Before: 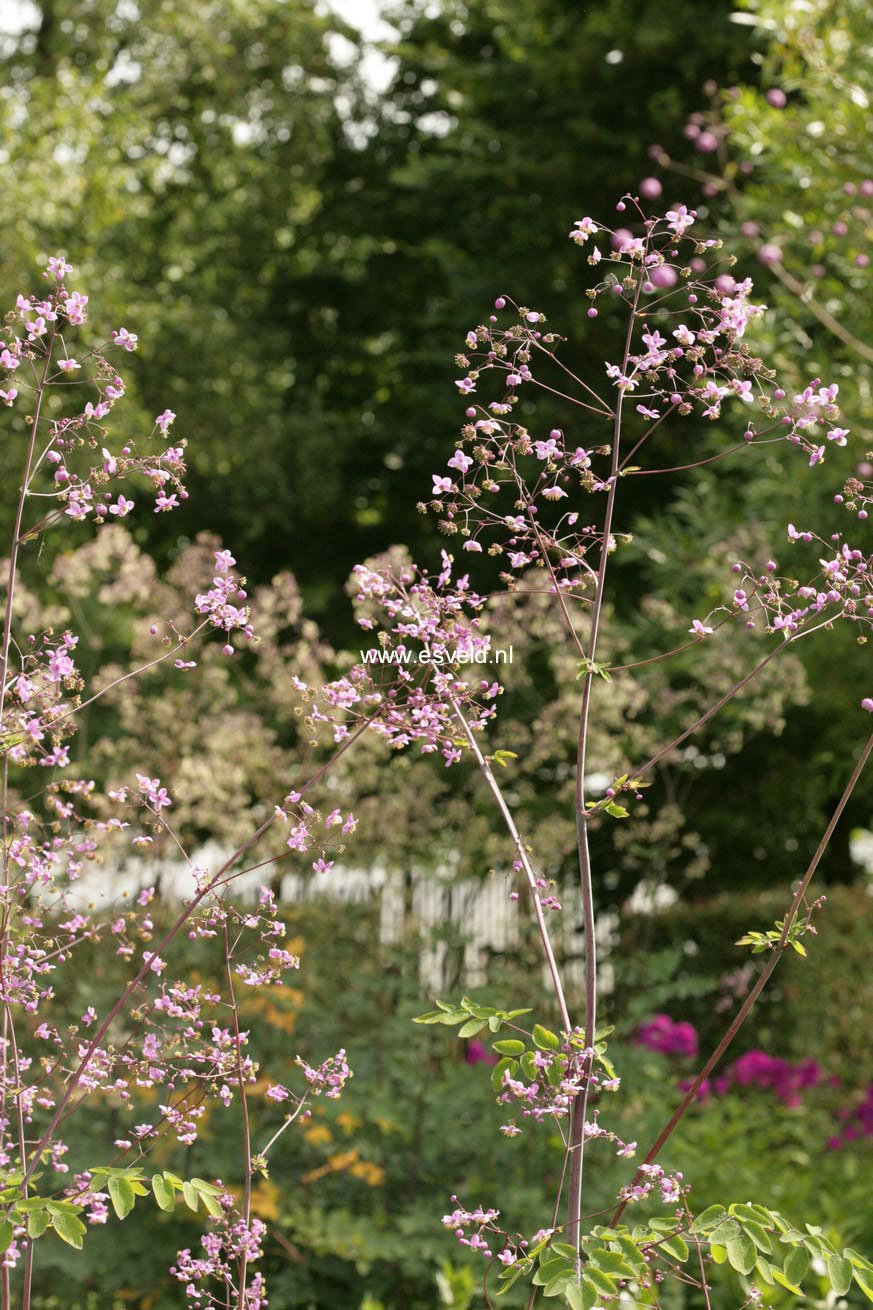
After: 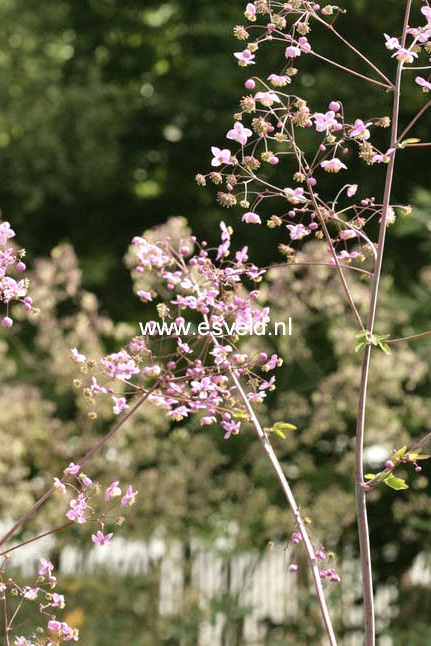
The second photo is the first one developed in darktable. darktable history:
shadows and highlights: white point adjustment 0.965, soften with gaussian
crop: left 25.404%, top 25.054%, right 25.222%, bottom 25.579%
exposure: exposure 0.209 EV, compensate highlight preservation false
contrast brightness saturation: contrast 0.008, saturation -0.063
